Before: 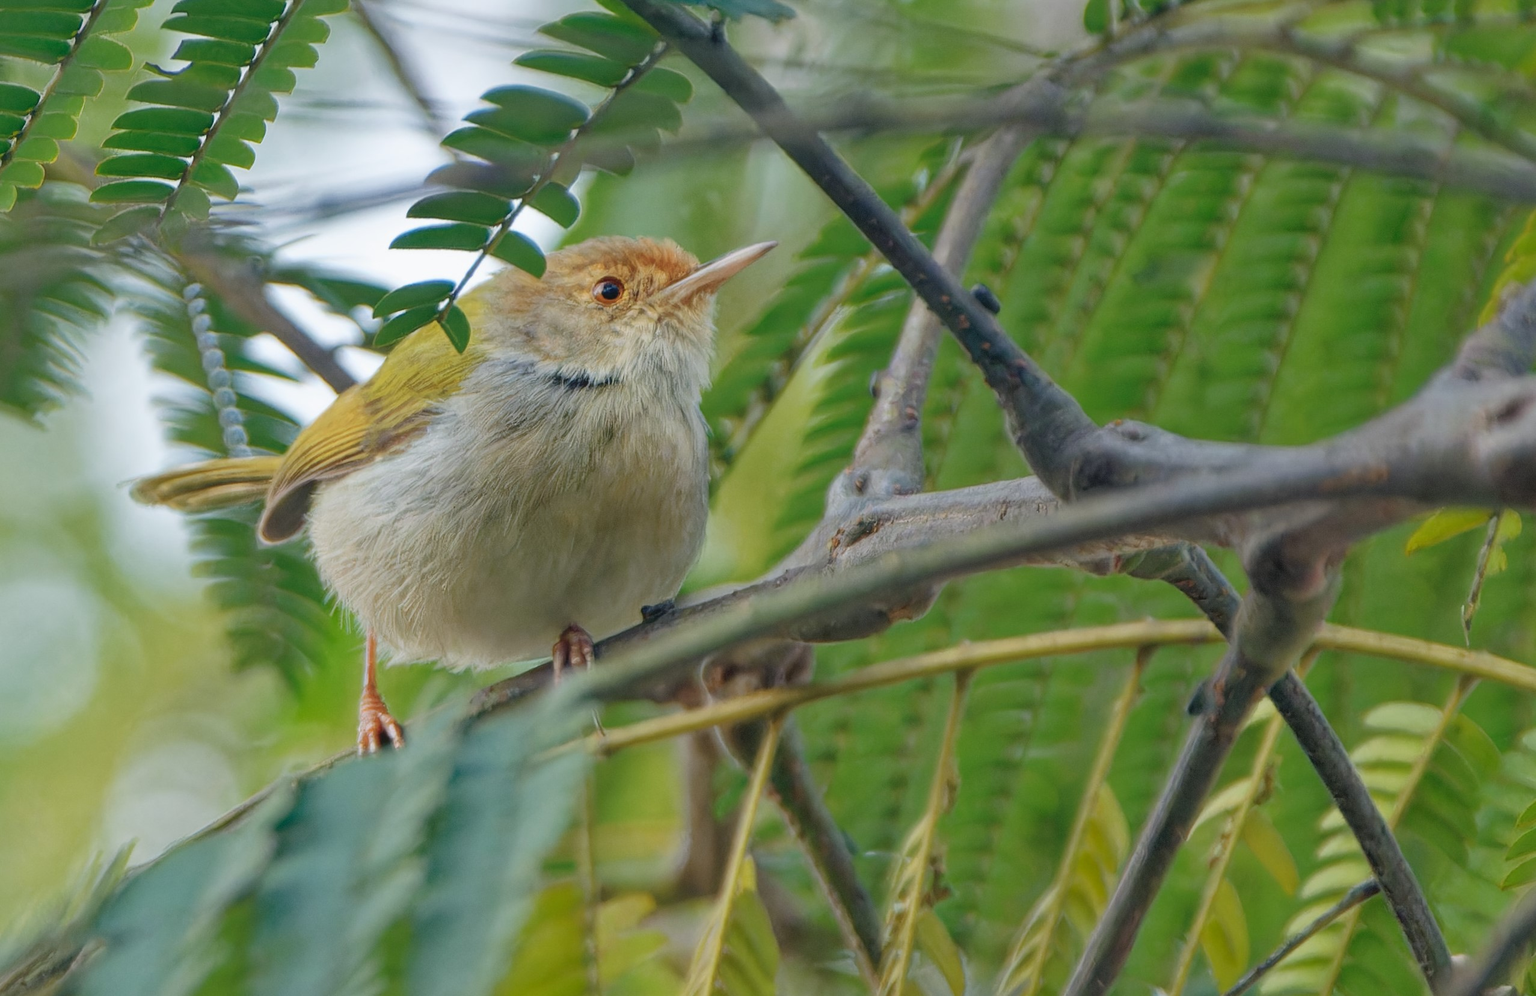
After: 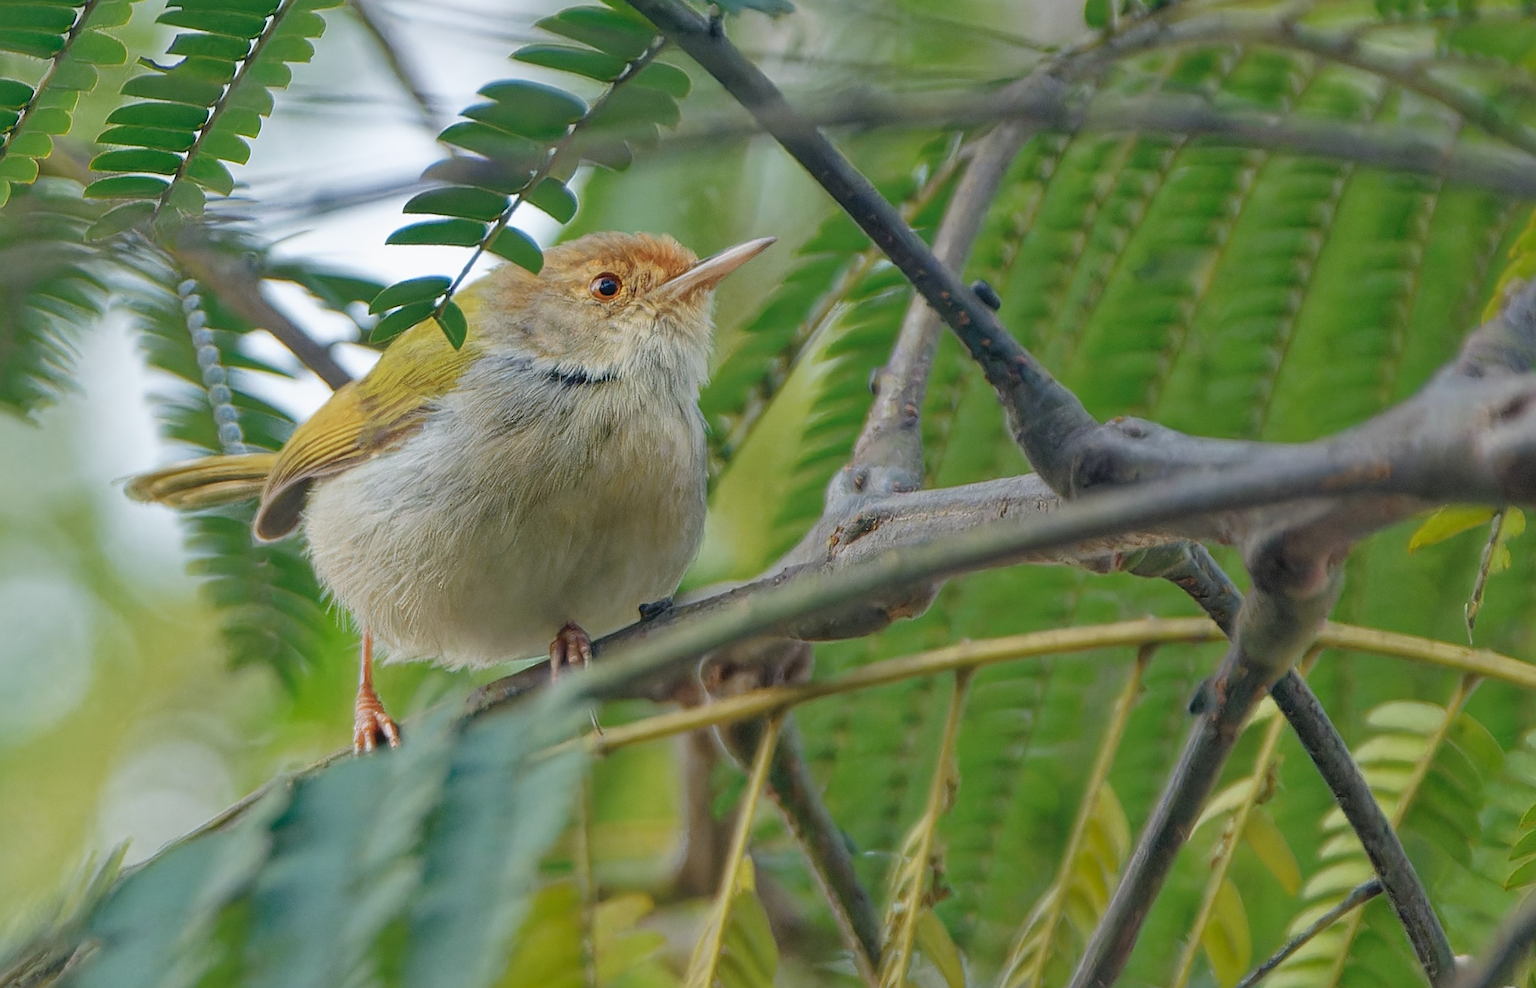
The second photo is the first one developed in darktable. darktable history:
crop: left 0.436%, top 0.611%, right 0.206%, bottom 0.806%
sharpen: on, module defaults
